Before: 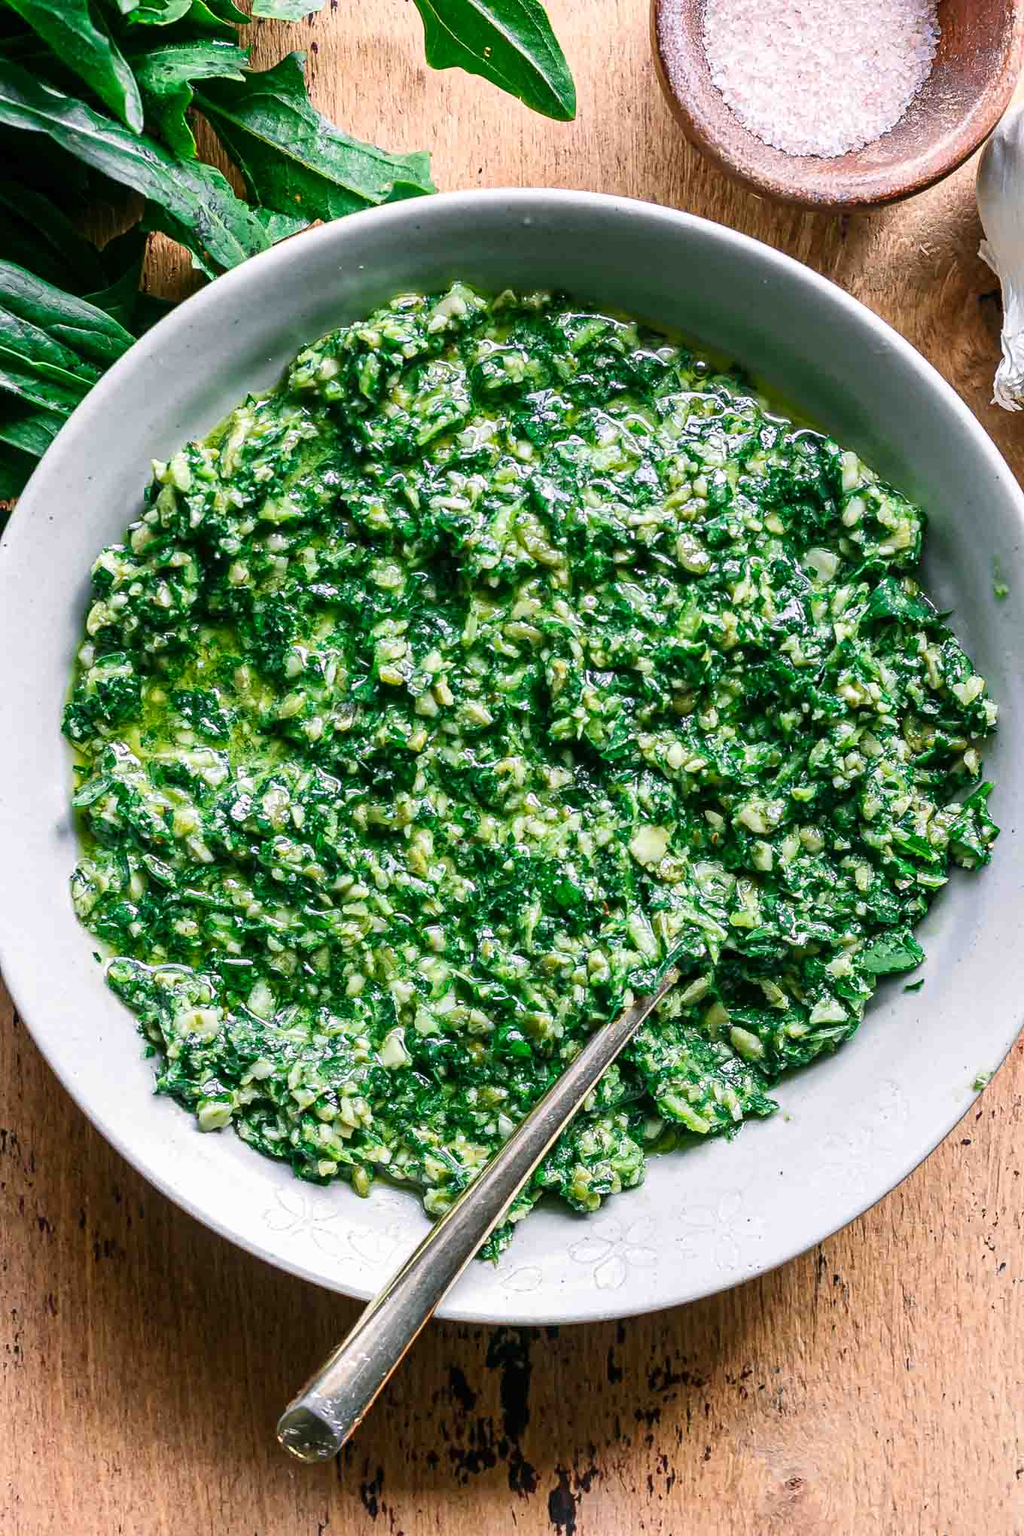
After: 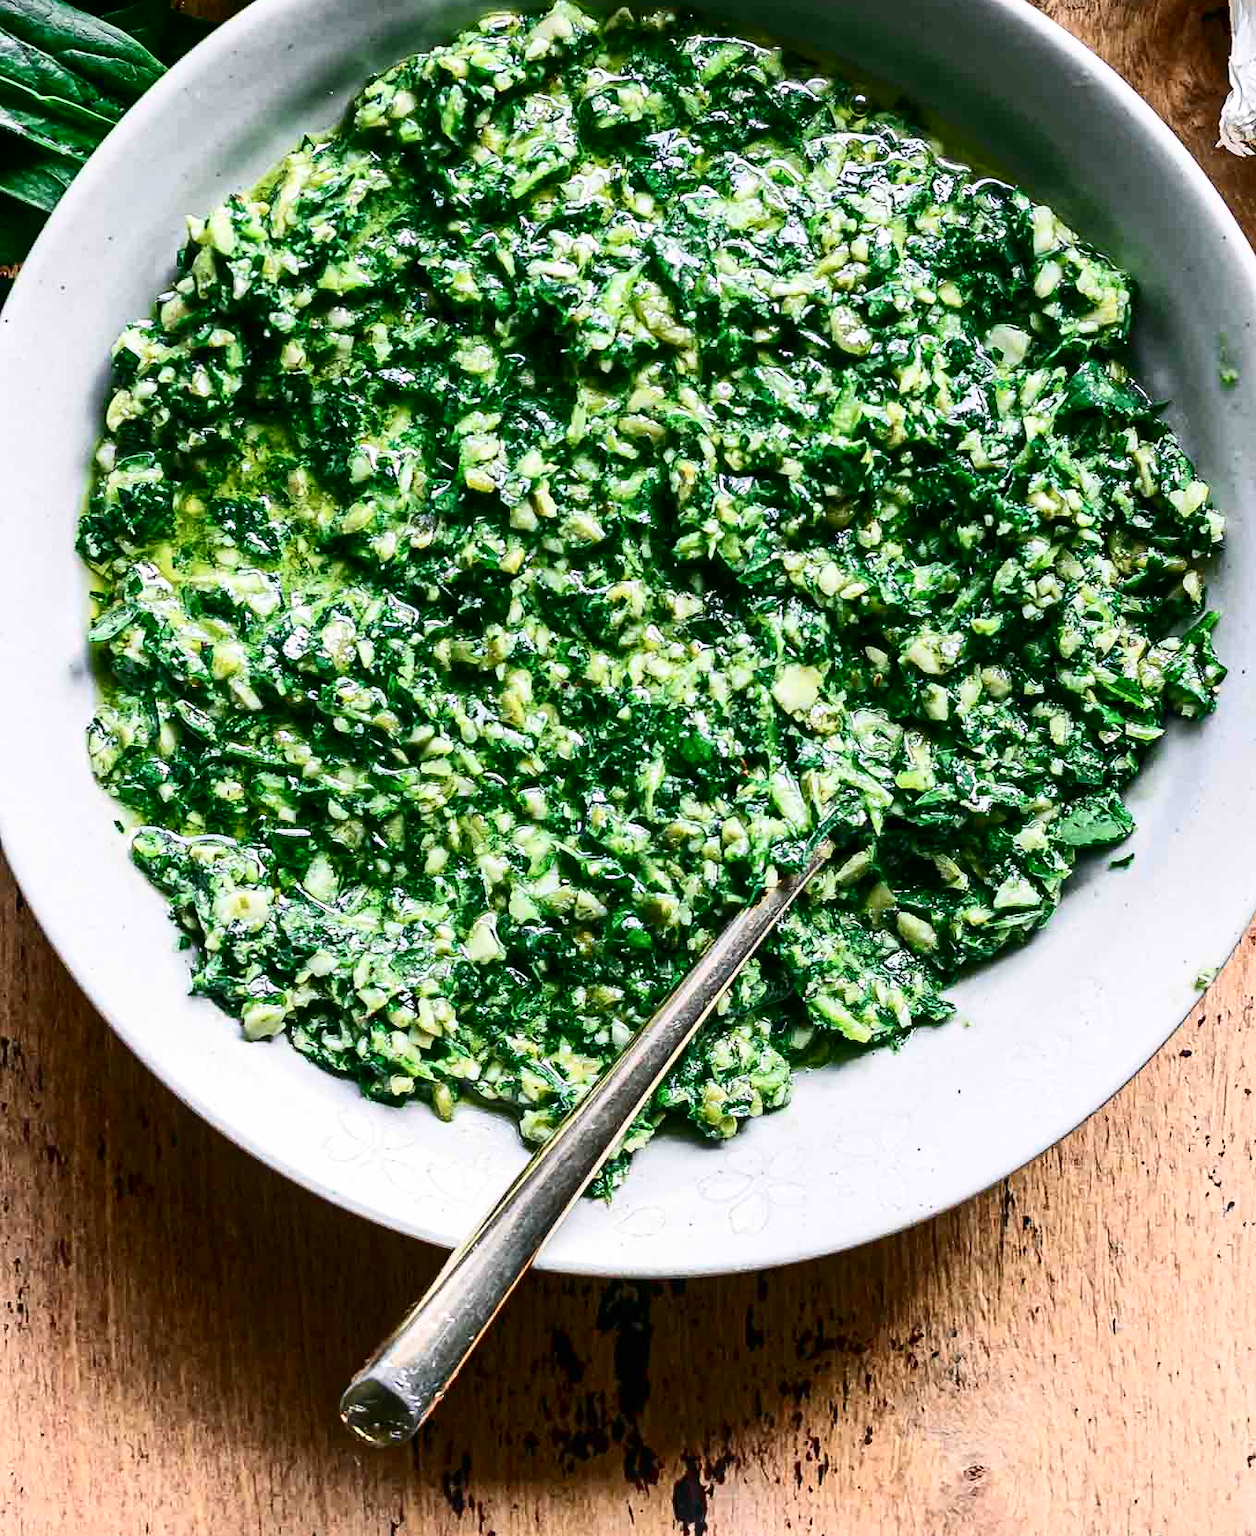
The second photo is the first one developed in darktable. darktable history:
contrast brightness saturation: contrast 0.28
crop and rotate: top 18.507%
